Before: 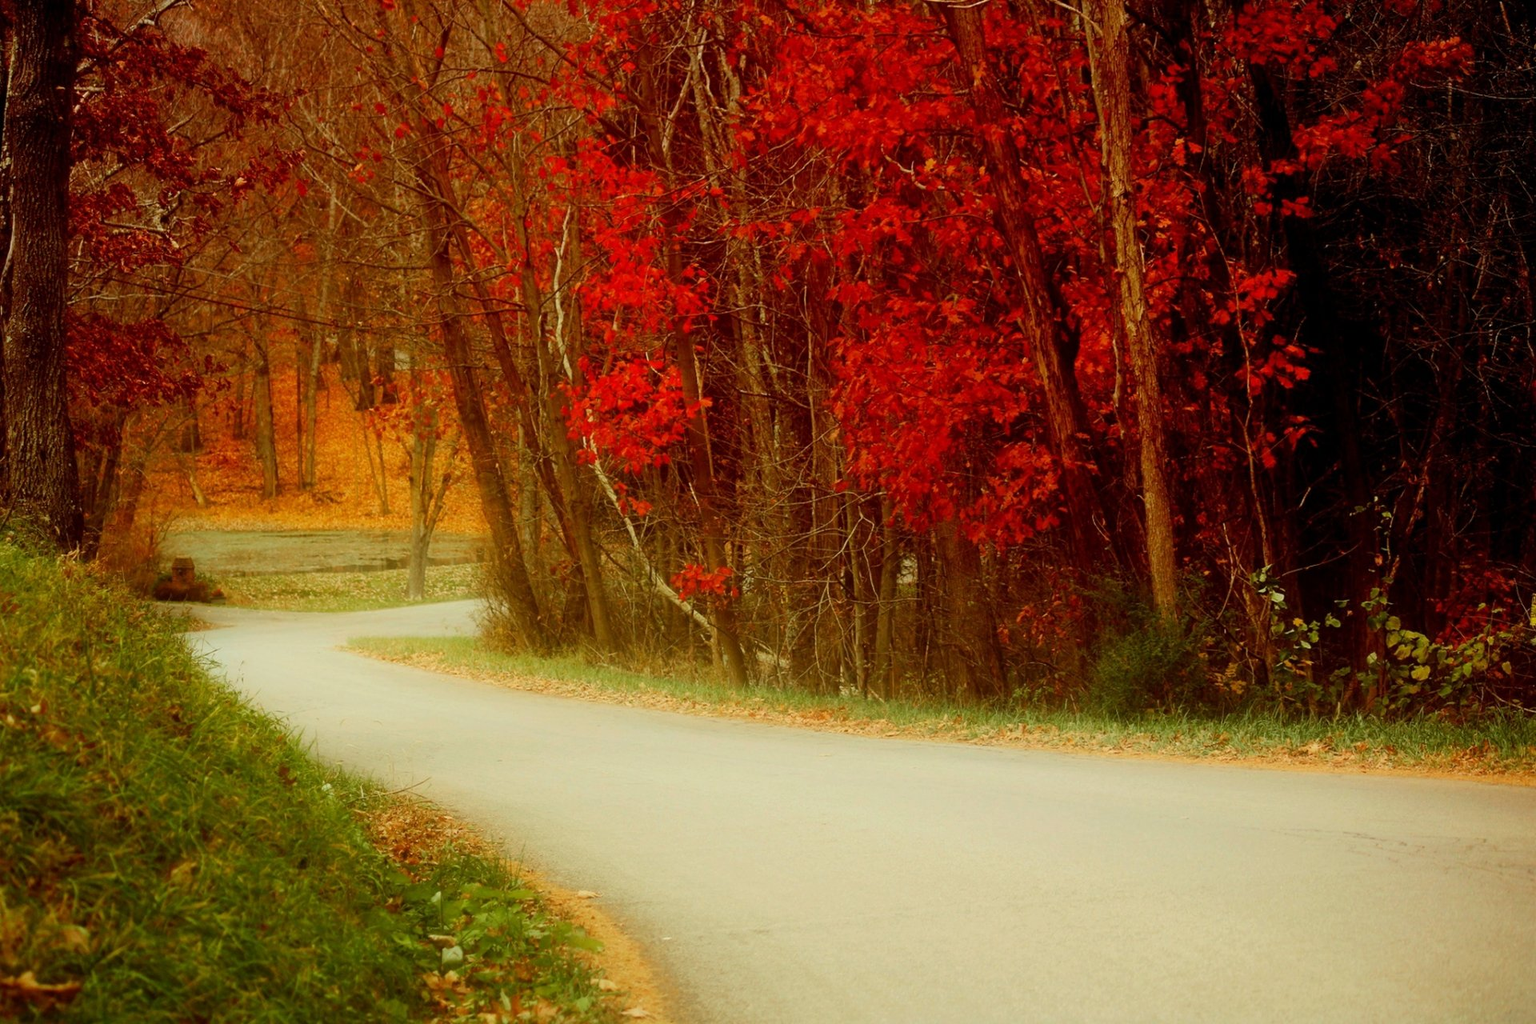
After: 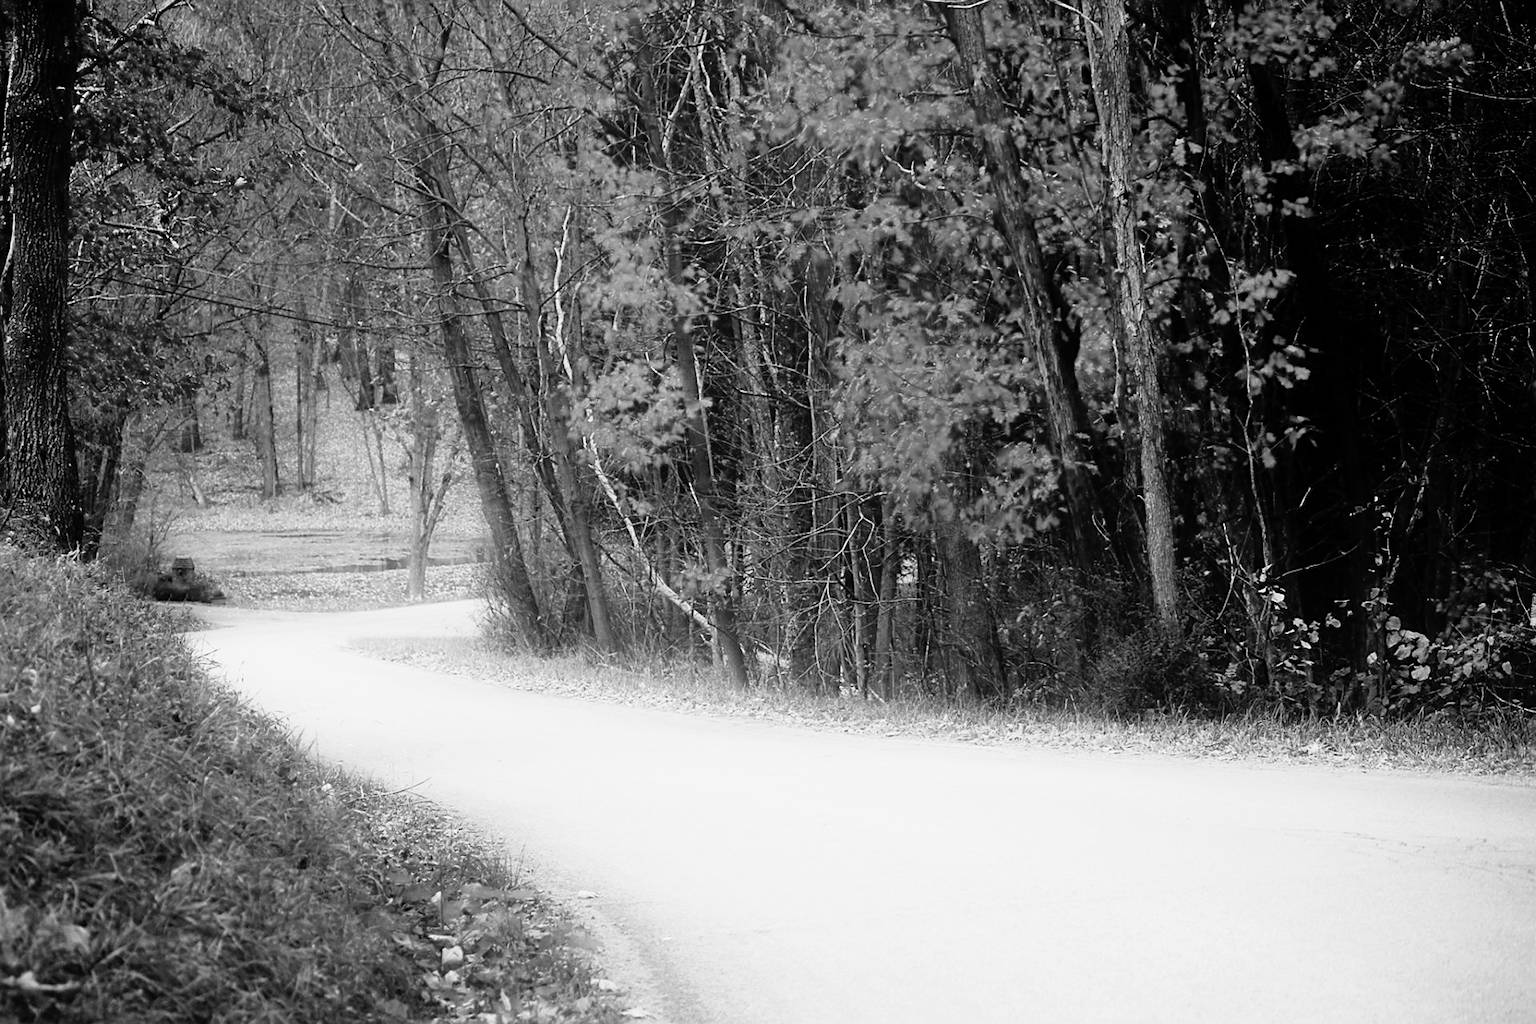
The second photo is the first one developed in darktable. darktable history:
sharpen: on, module defaults
color calibration: output gray [0.267, 0.423, 0.261, 0], illuminant same as pipeline (D50), adaptation XYZ, x 0.347, y 0.359, temperature 5016.62 K
base curve: curves: ch0 [(0, 0) (0.012, 0.01) (0.073, 0.168) (0.31, 0.711) (0.645, 0.957) (1, 1)], preserve colors none
